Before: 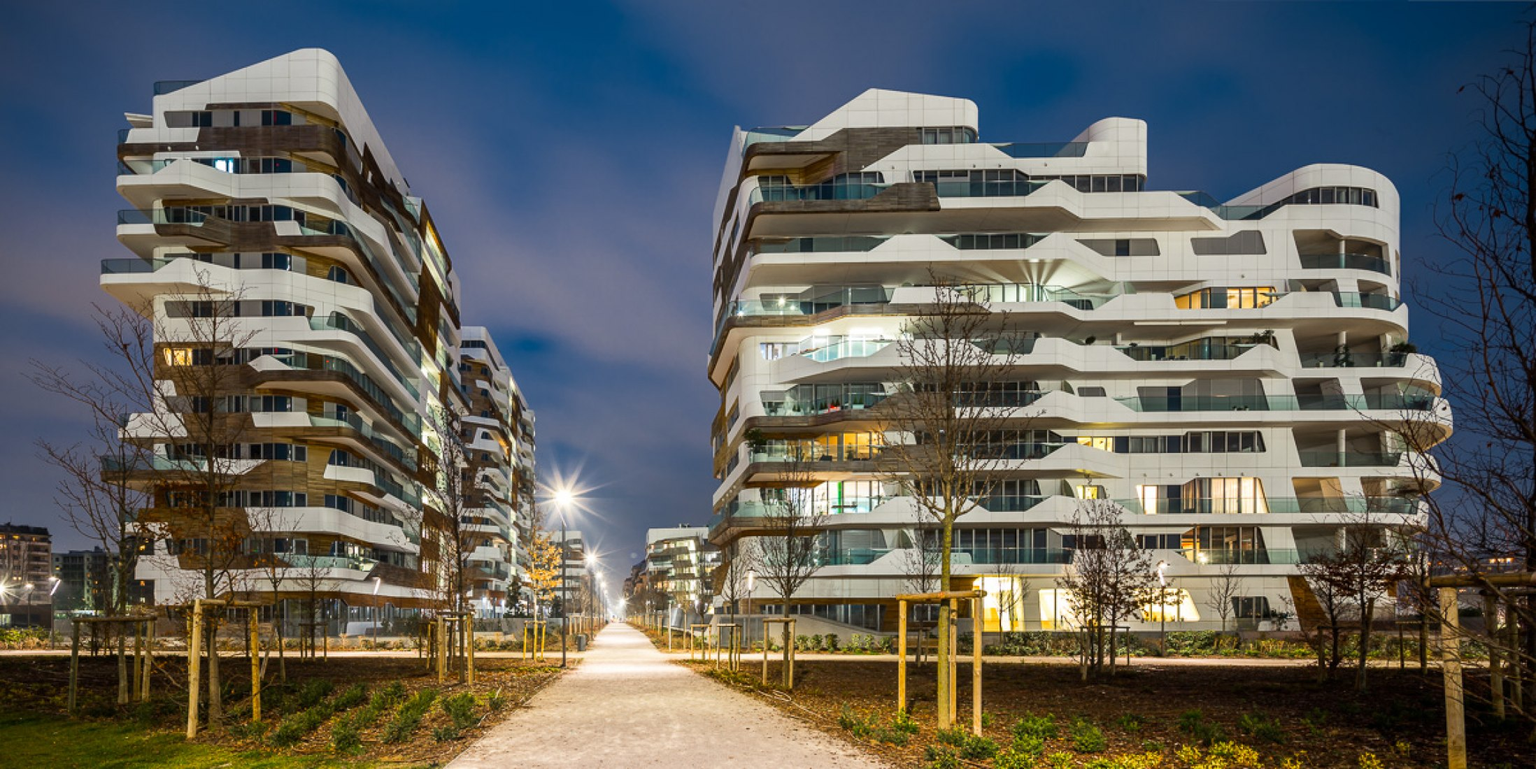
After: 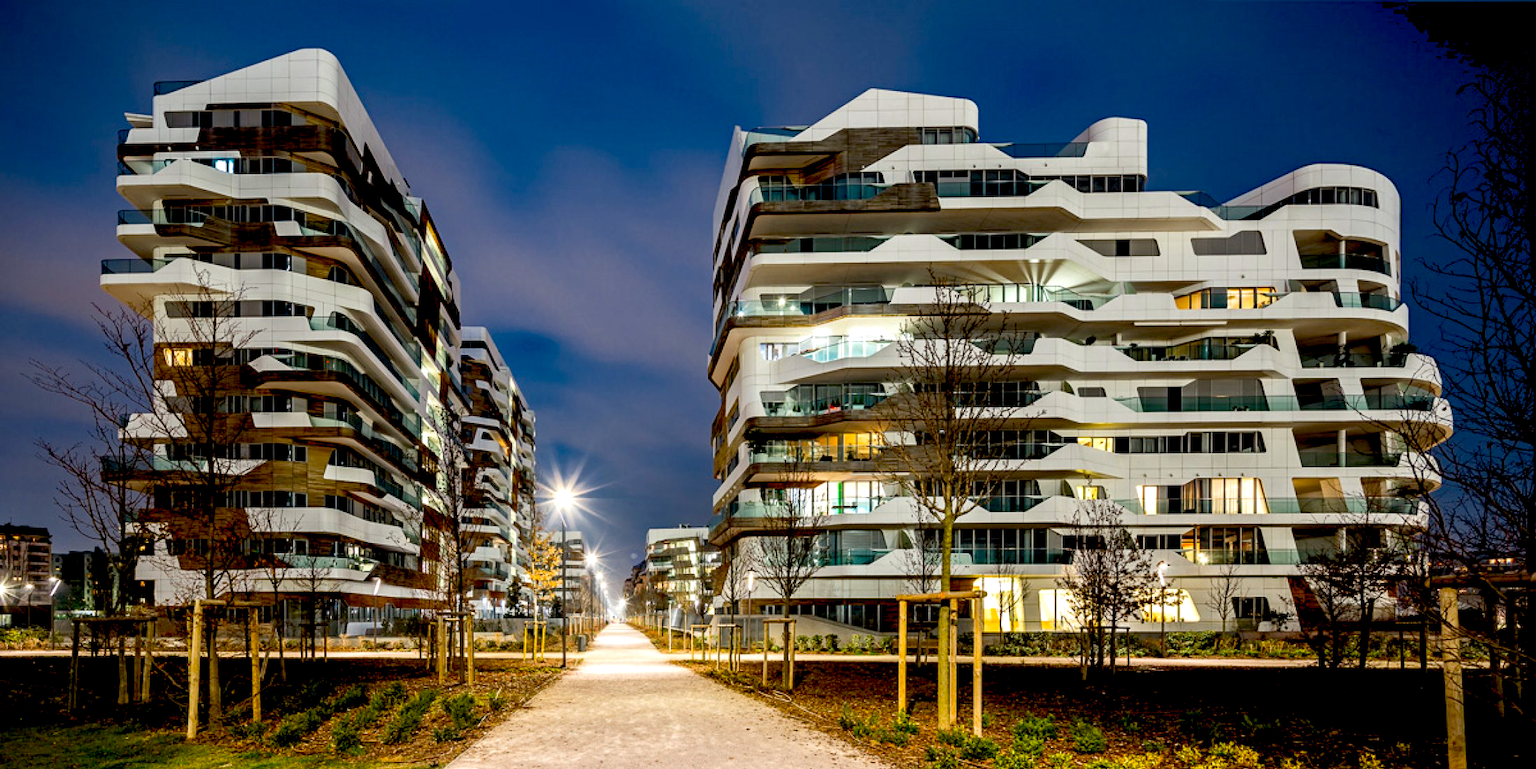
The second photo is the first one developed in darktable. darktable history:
haze removal: compatibility mode true, adaptive false
exposure: black level correction 0.026, exposure 0.181 EV, compensate highlight preservation false
levels: mode automatic
